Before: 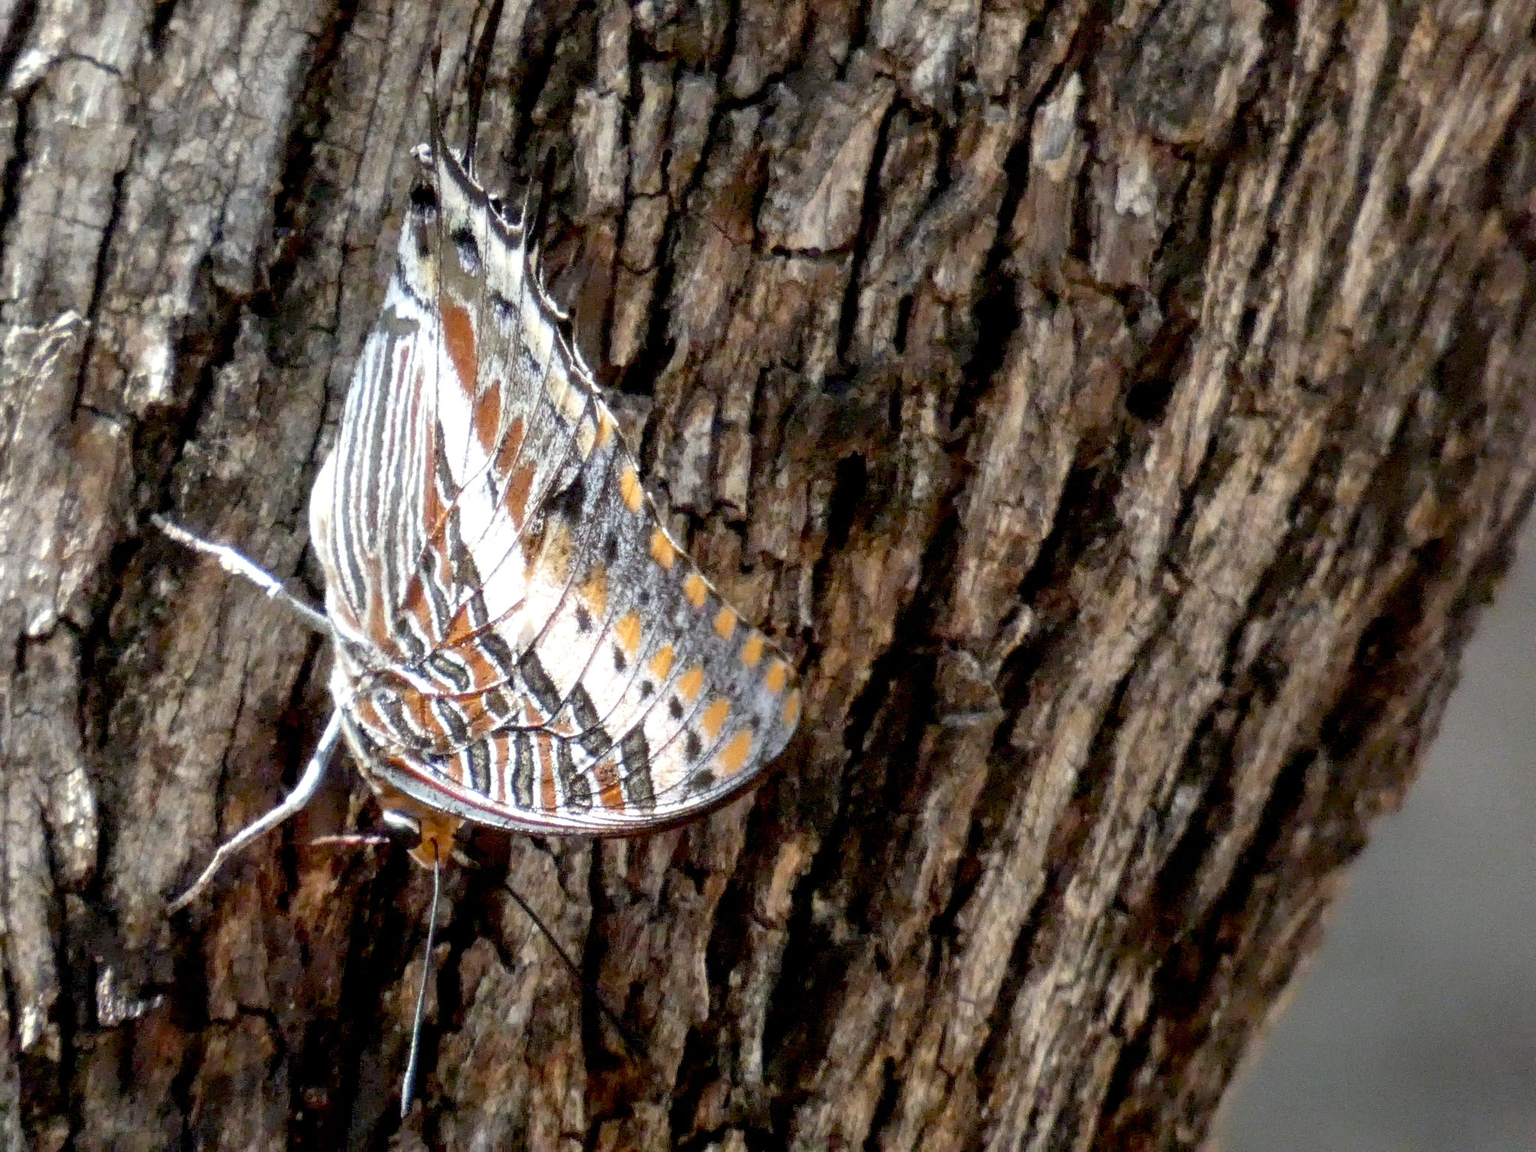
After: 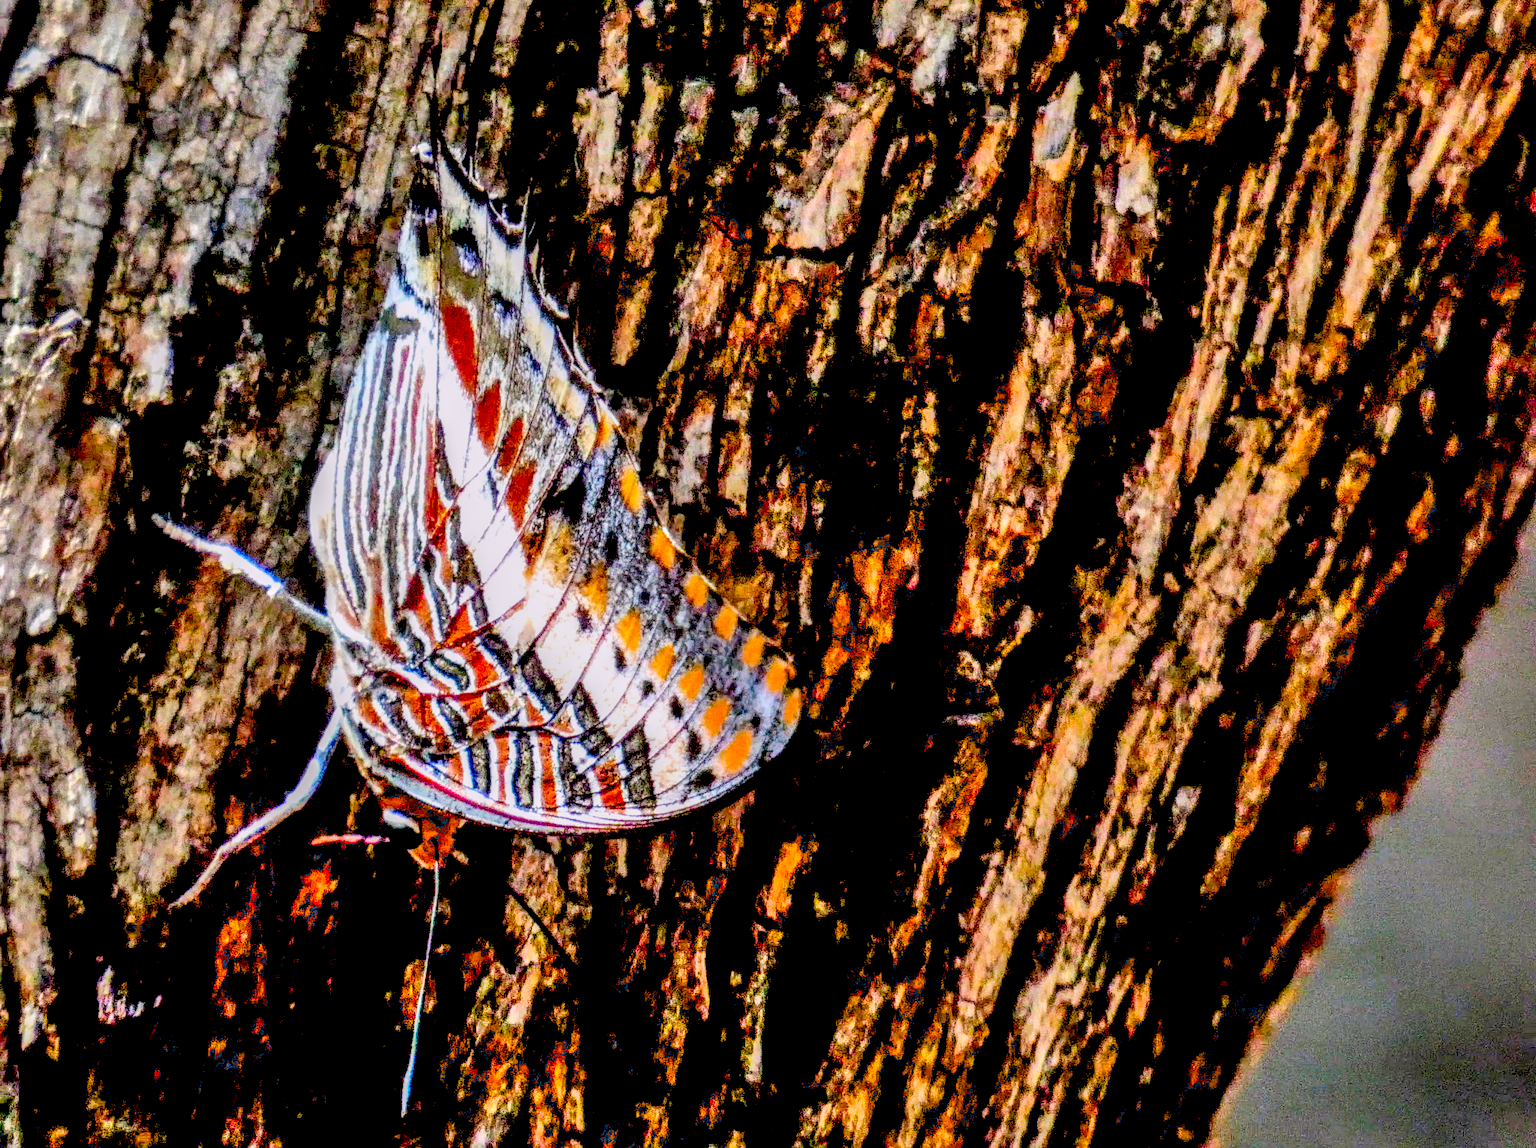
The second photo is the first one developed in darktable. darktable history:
crop: top 0.128%, bottom 0.174%
local contrast: highlights 15%, shadows 40%, detail 183%, midtone range 0.473
tone equalizer: edges refinement/feathering 500, mask exposure compensation -1.57 EV, preserve details no
filmic rgb: black relative exposure -7.65 EV, white relative exposure 4.56 EV, hardness 3.61
exposure: black level correction 0.055, exposure -0.031 EV, compensate exposure bias true, compensate highlight preservation false
shadows and highlights: low approximation 0.01, soften with gaussian
color correction: highlights a* 1.7, highlights b* -1.84, saturation 2.5
